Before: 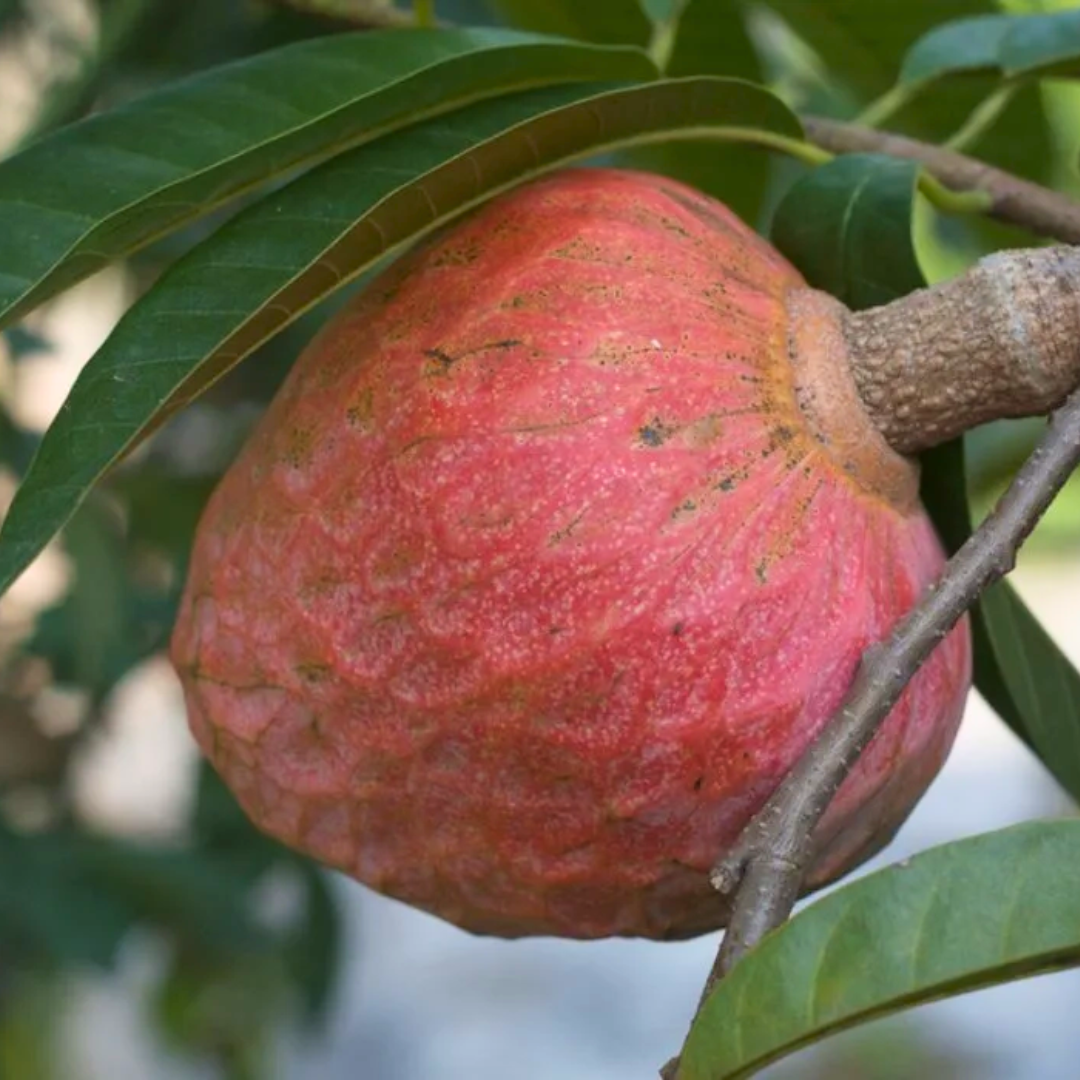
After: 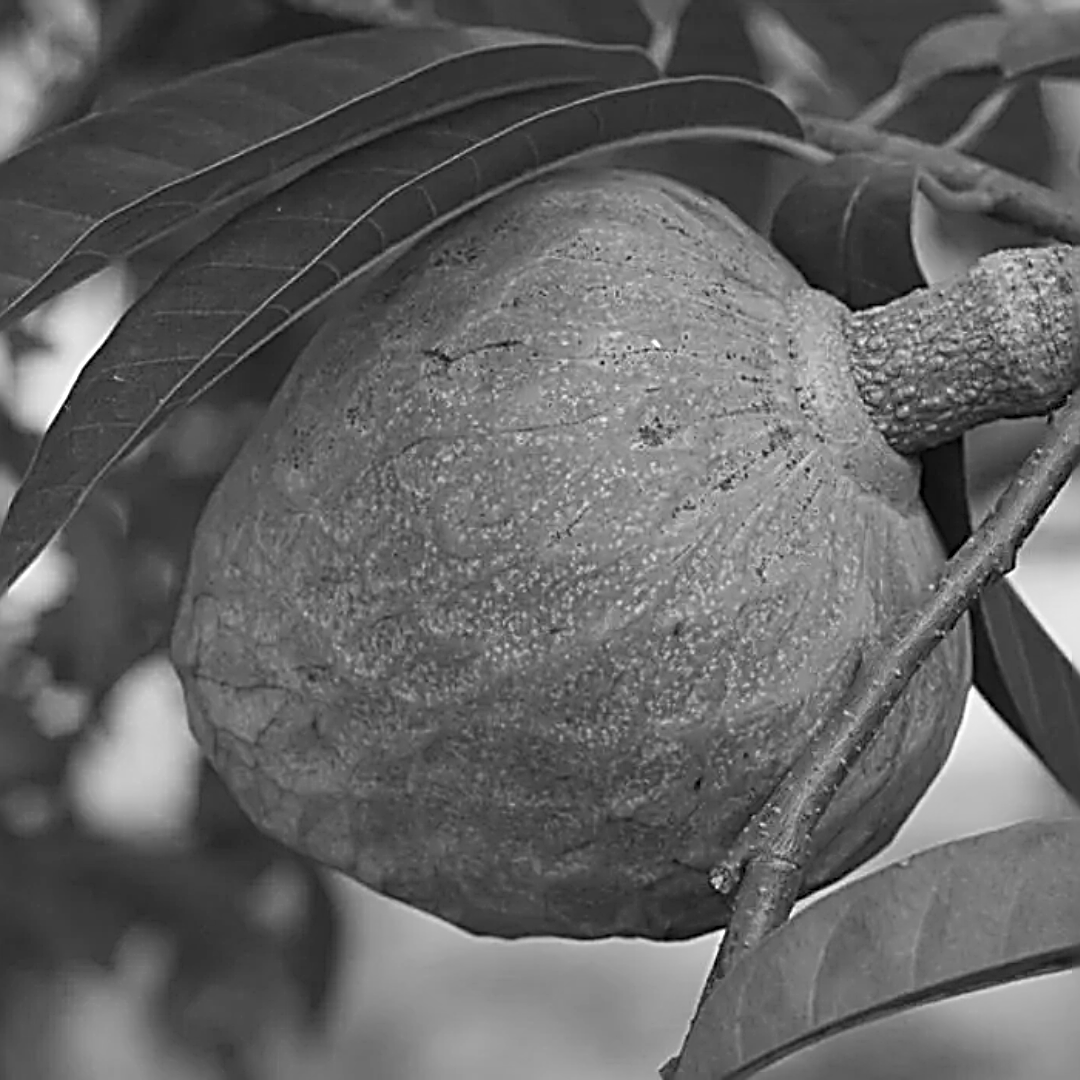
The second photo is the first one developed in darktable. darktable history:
sharpen: radius 3.158, amount 1.731
monochrome: a 26.22, b 42.67, size 0.8
